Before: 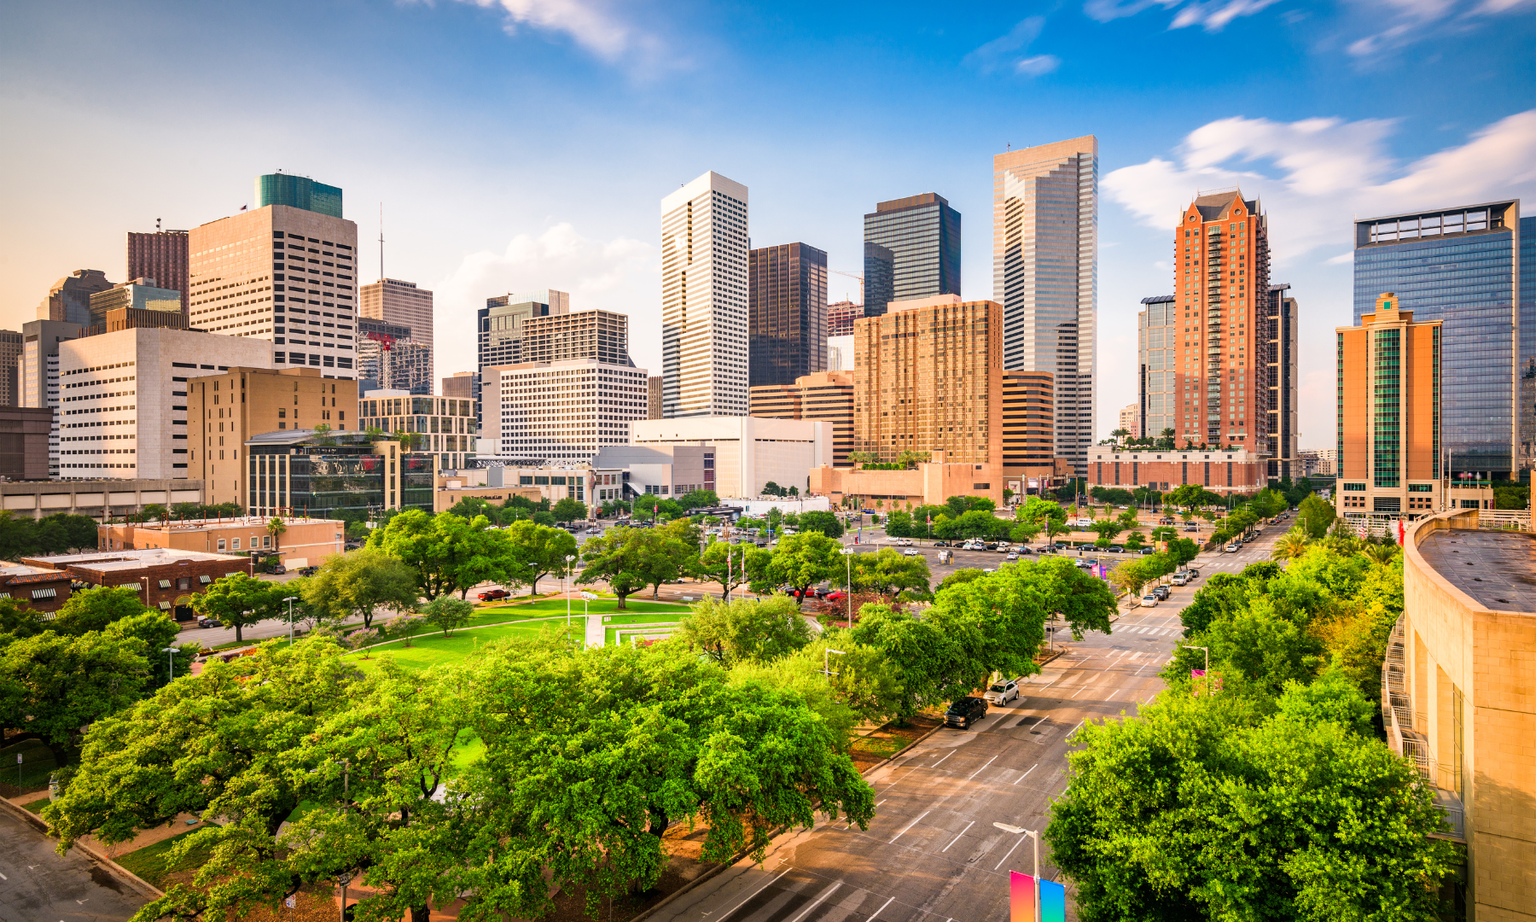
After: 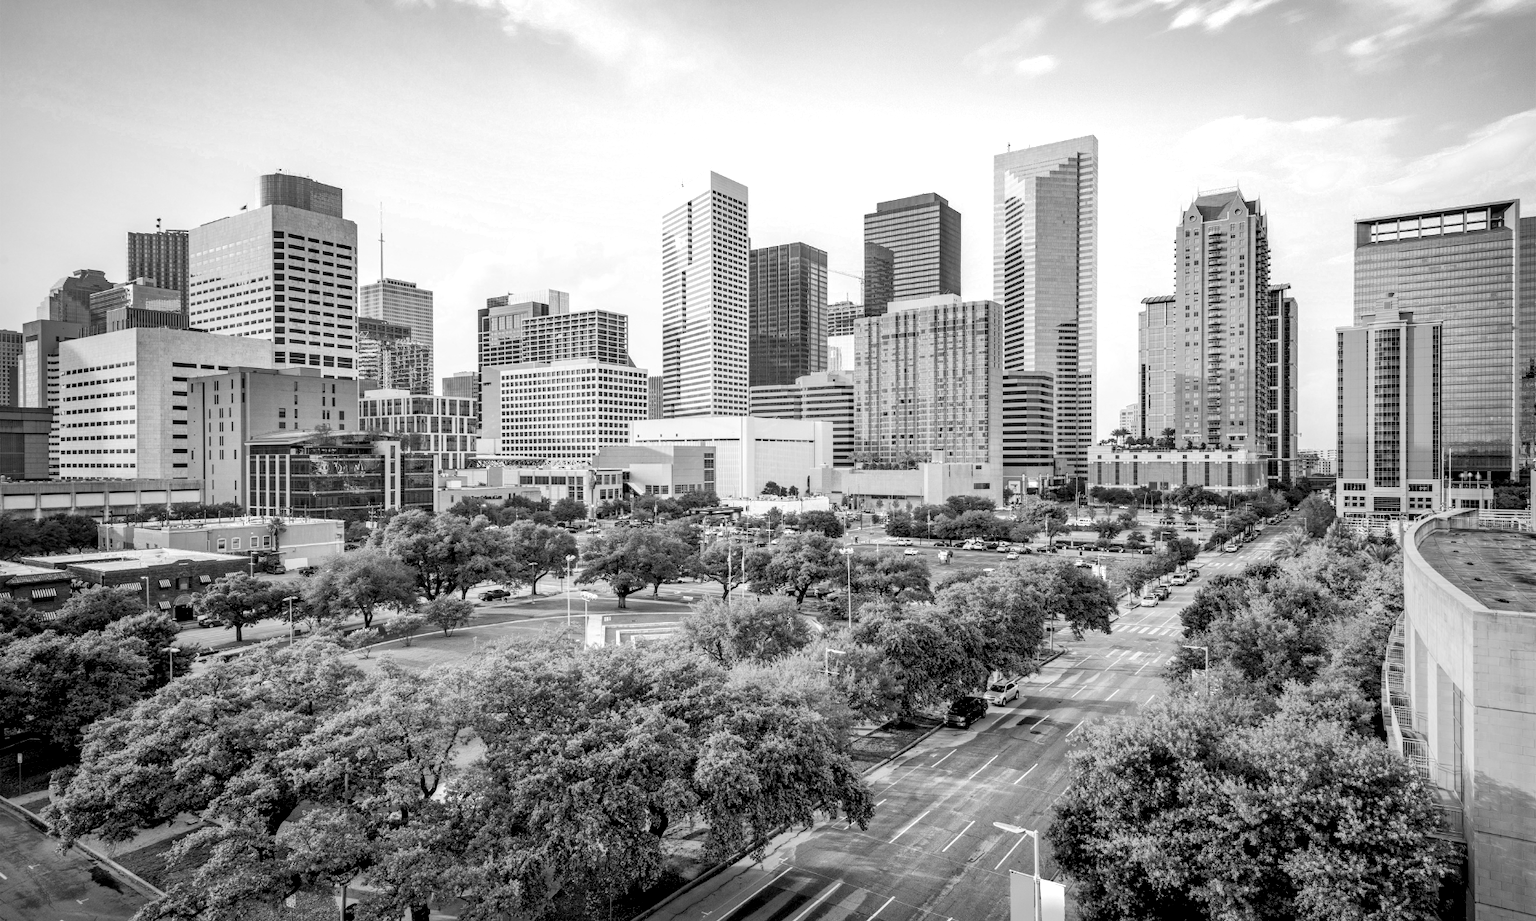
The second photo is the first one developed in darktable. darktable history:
contrast brightness saturation: contrast 0.025, brightness 0.062, saturation 0.132
color zones: curves: ch0 [(0, 0.613) (0.01, 0.613) (0.245, 0.448) (0.498, 0.529) (0.642, 0.665) (0.879, 0.777) (0.99, 0.613)]; ch1 [(0, 0) (0.143, 0) (0.286, 0) (0.429, 0) (0.571, 0) (0.714, 0) (0.857, 0)]
local contrast: on, module defaults
exposure: black level correction 0.009, exposure 0.016 EV, compensate exposure bias true, compensate highlight preservation false
